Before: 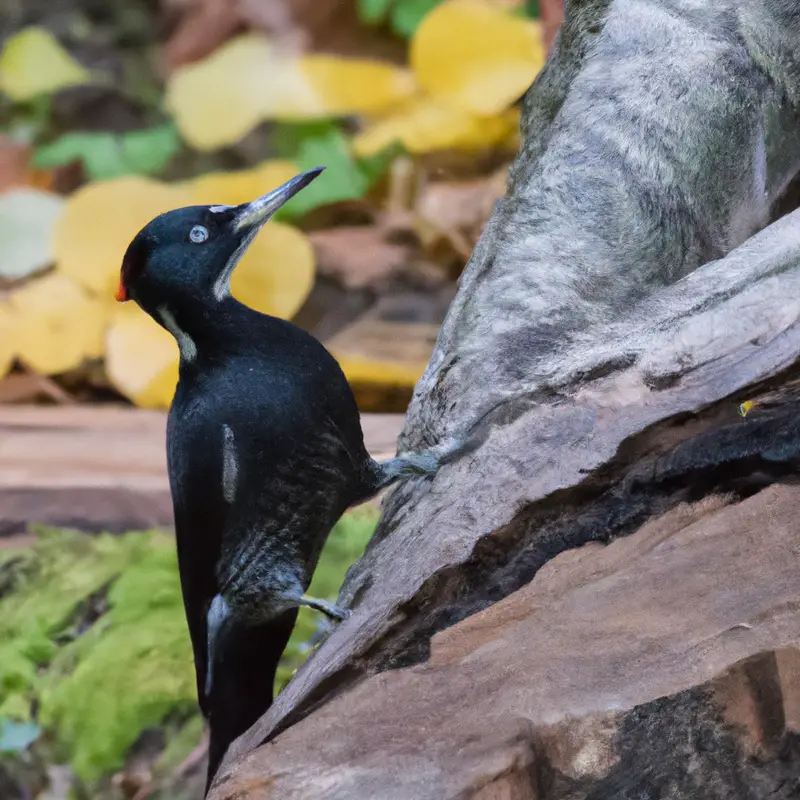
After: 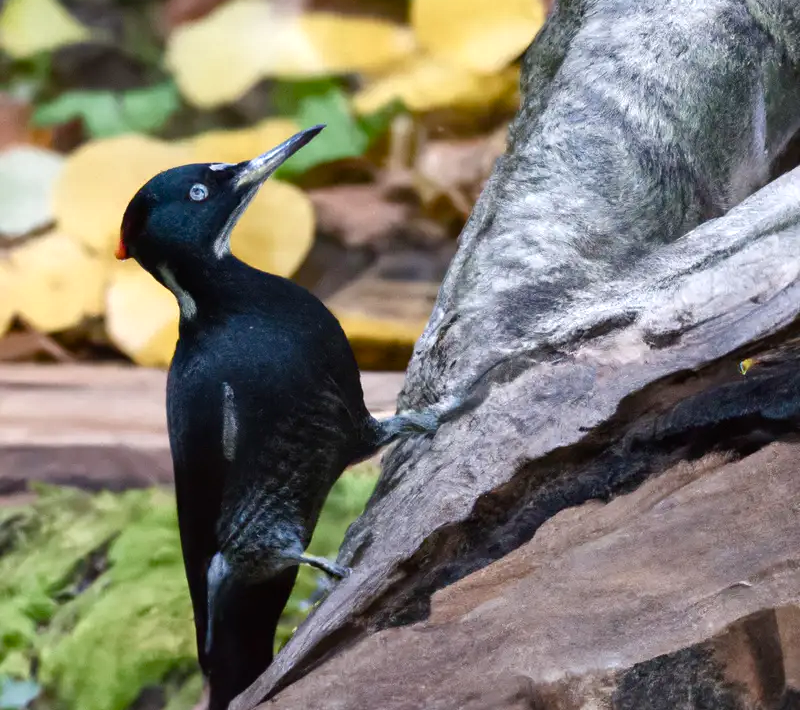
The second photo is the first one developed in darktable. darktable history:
crop and rotate: top 5.488%, bottom 5.642%
color balance rgb: perceptual saturation grading › global saturation 20%, perceptual saturation grading › highlights -49.822%, perceptual saturation grading › shadows 25.891%, perceptual brilliance grading › highlights 14.001%, perceptual brilliance grading › shadows -19.399%
